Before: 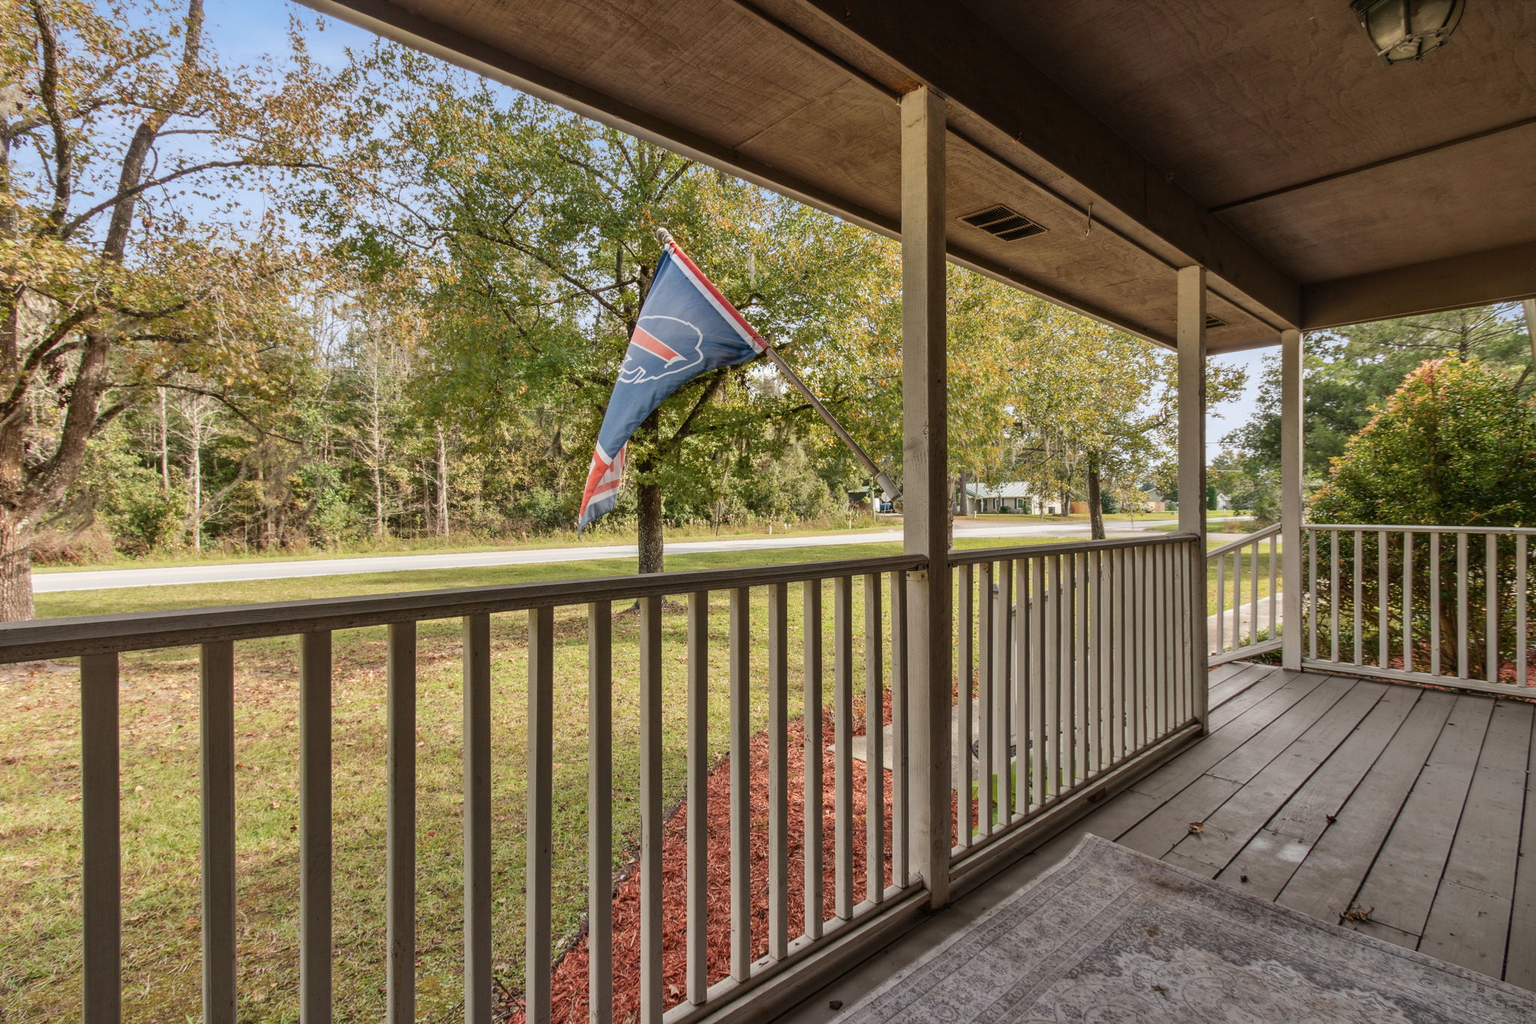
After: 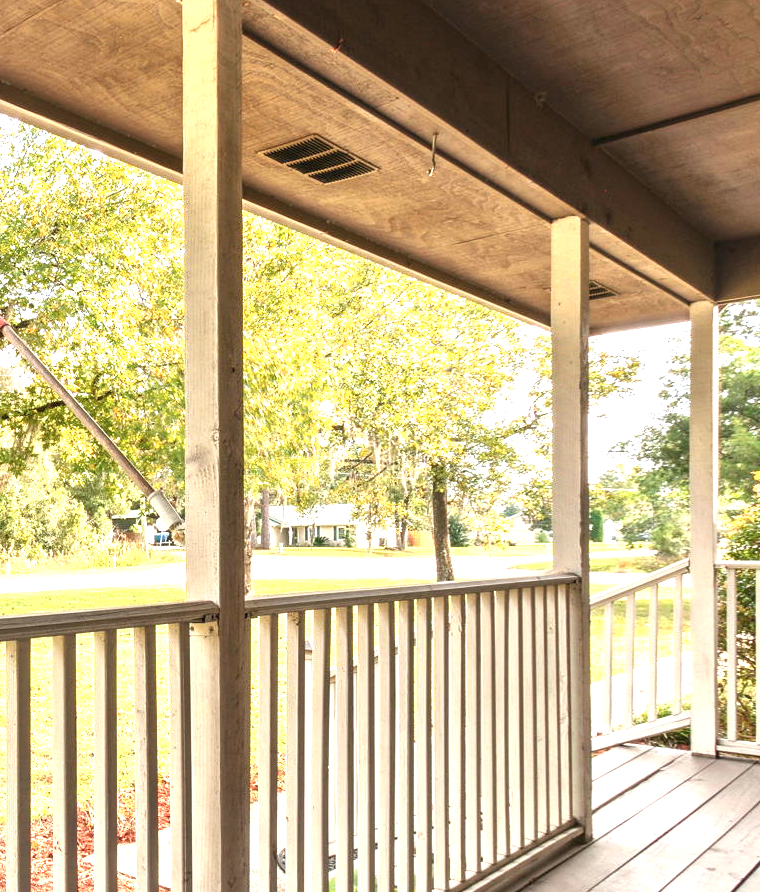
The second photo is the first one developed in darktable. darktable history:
crop and rotate: left 49.785%, top 10.113%, right 13.065%, bottom 24.509%
exposure: black level correction 0, exposure 1.911 EV, compensate highlight preservation false
